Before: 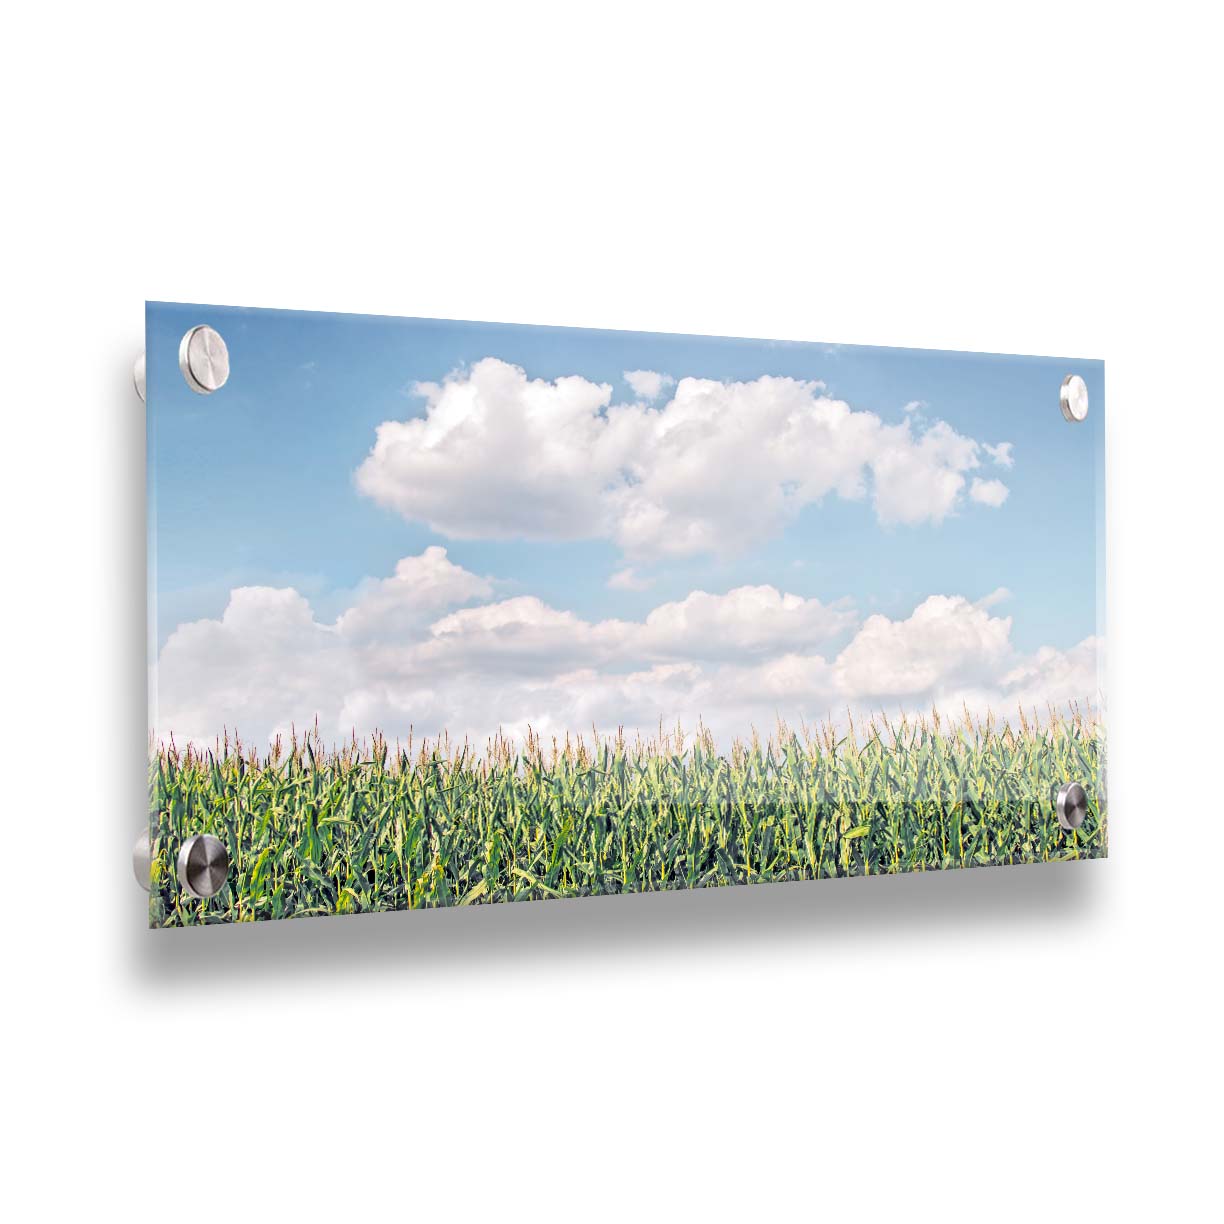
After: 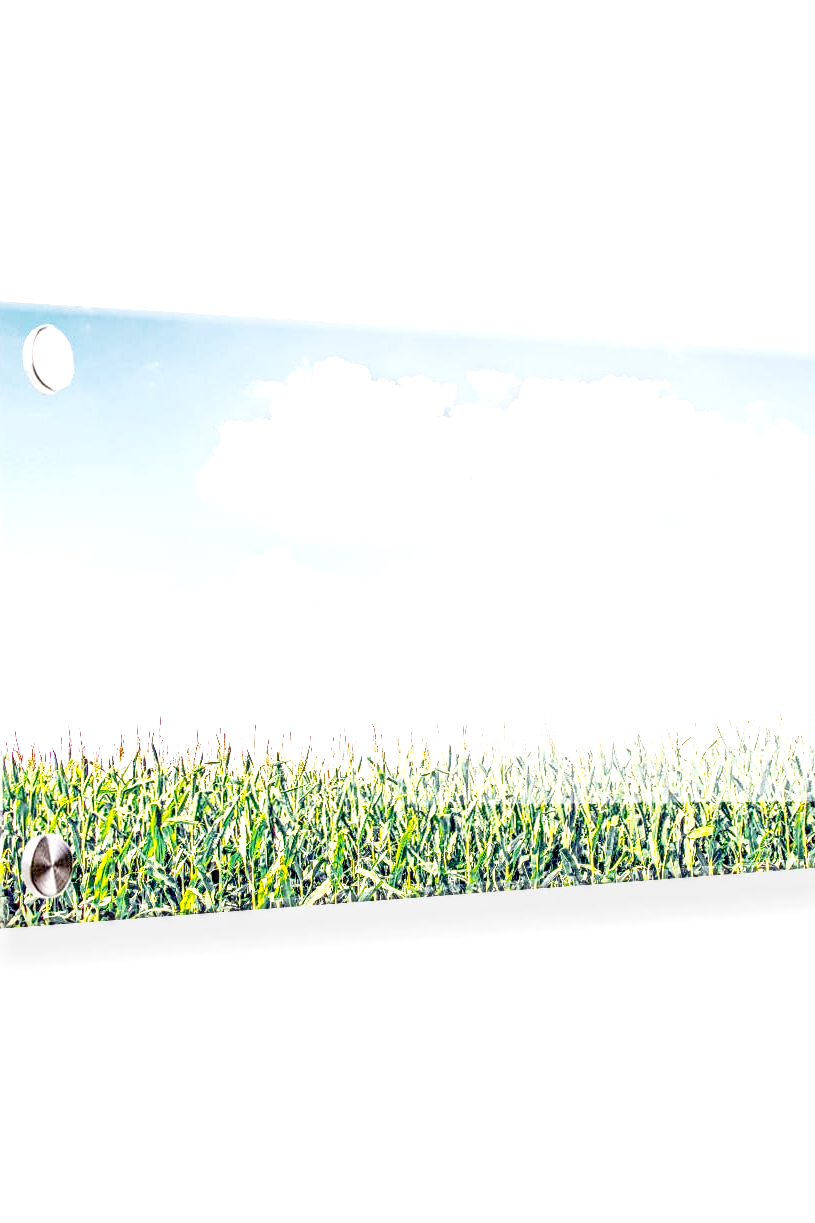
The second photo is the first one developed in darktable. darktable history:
crop and rotate: left 12.82%, right 20.56%
color balance rgb: global offset › luminance -0.481%, perceptual saturation grading › global saturation 18.088%, perceptual brilliance grading › global brilliance 18.271%
exposure: exposure 0.601 EV, compensate highlight preservation false
local contrast: highlights 0%, shadows 3%, detail 182%
base curve: curves: ch0 [(0, 0) (0.028, 0.03) (0.121, 0.232) (0.46, 0.748) (0.859, 0.968) (1, 1)], preserve colors none
tone curve: curves: ch0 [(0, 0) (0.003, 0.003) (0.011, 0.011) (0.025, 0.025) (0.044, 0.045) (0.069, 0.07) (0.1, 0.1) (0.136, 0.137) (0.177, 0.179) (0.224, 0.226) (0.277, 0.279) (0.335, 0.338) (0.399, 0.402) (0.468, 0.472) (0.543, 0.547) (0.623, 0.628) (0.709, 0.715) (0.801, 0.807) (0.898, 0.902) (1, 1)]
